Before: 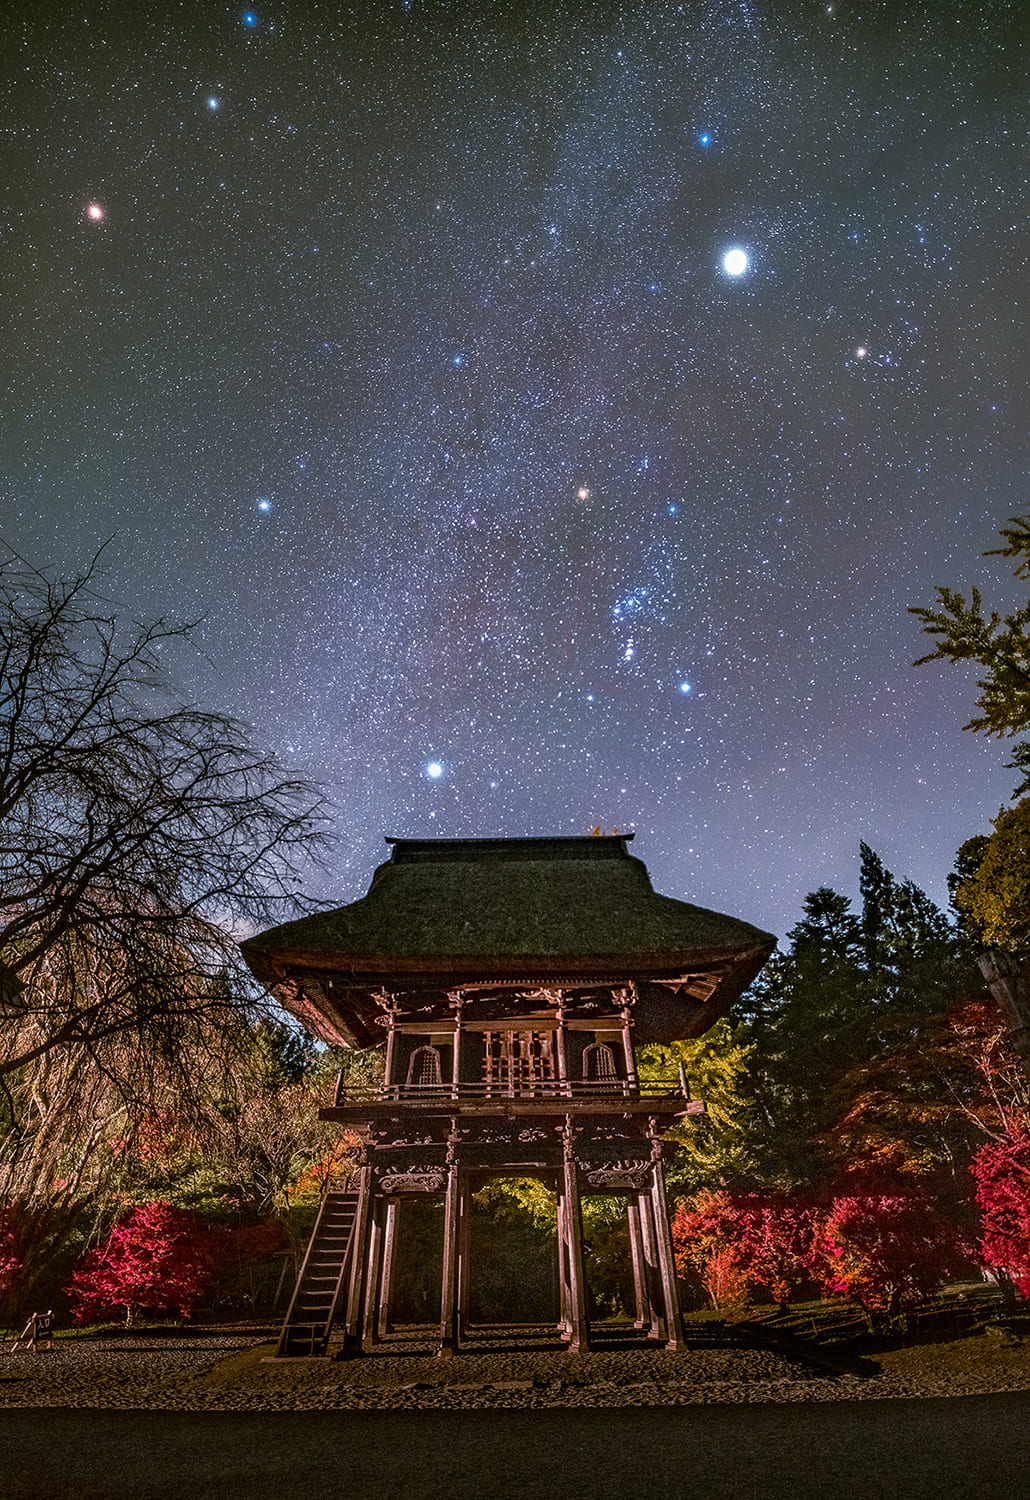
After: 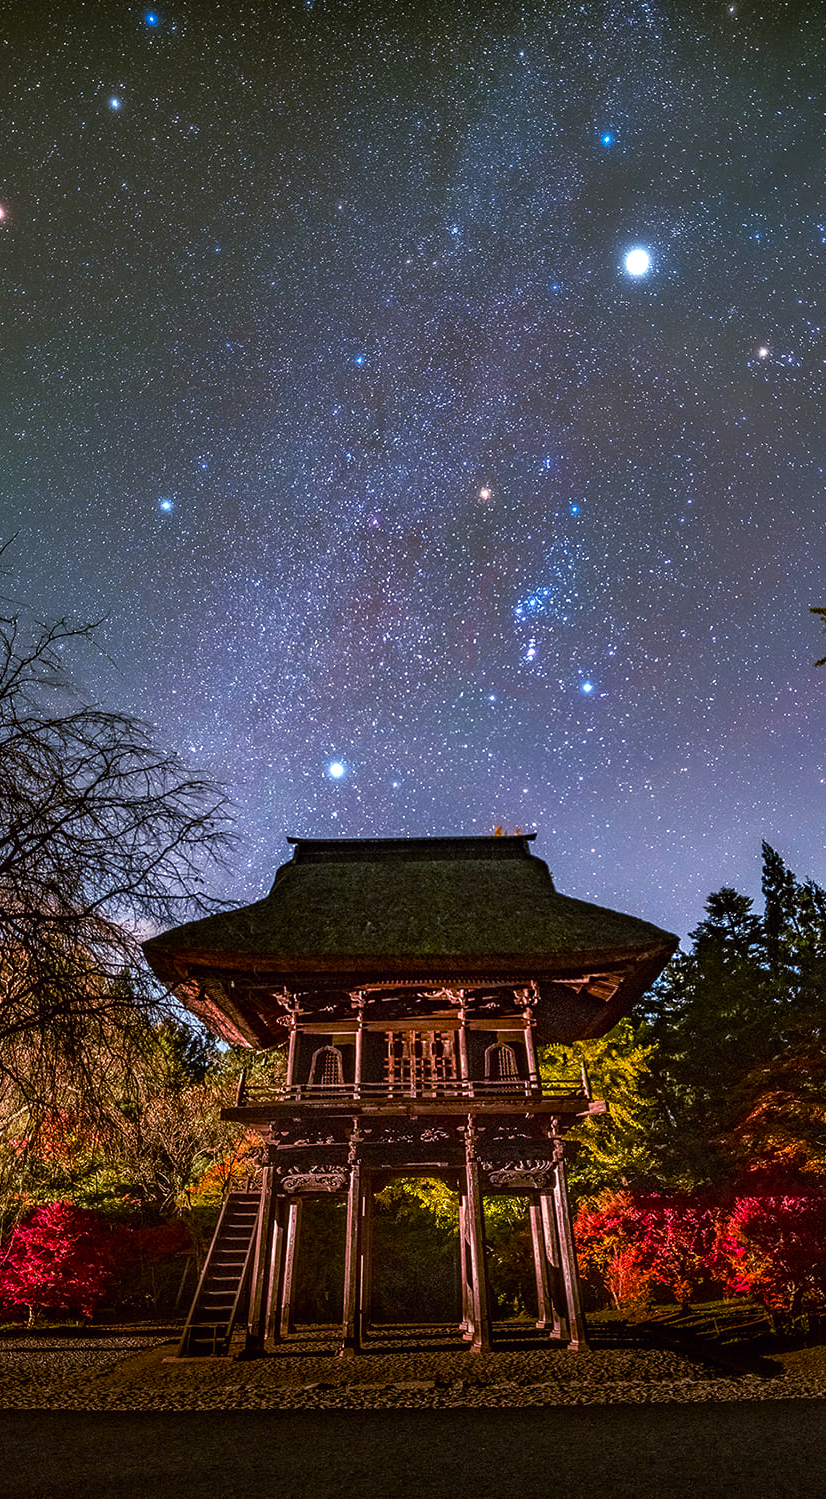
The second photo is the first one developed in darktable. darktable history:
color balance: lift [1, 1.001, 0.999, 1.001], gamma [1, 1.004, 1.007, 0.993], gain [1, 0.991, 0.987, 1.013], contrast 10%, output saturation 120%
crop and rotate: left 9.597%, right 10.195%
